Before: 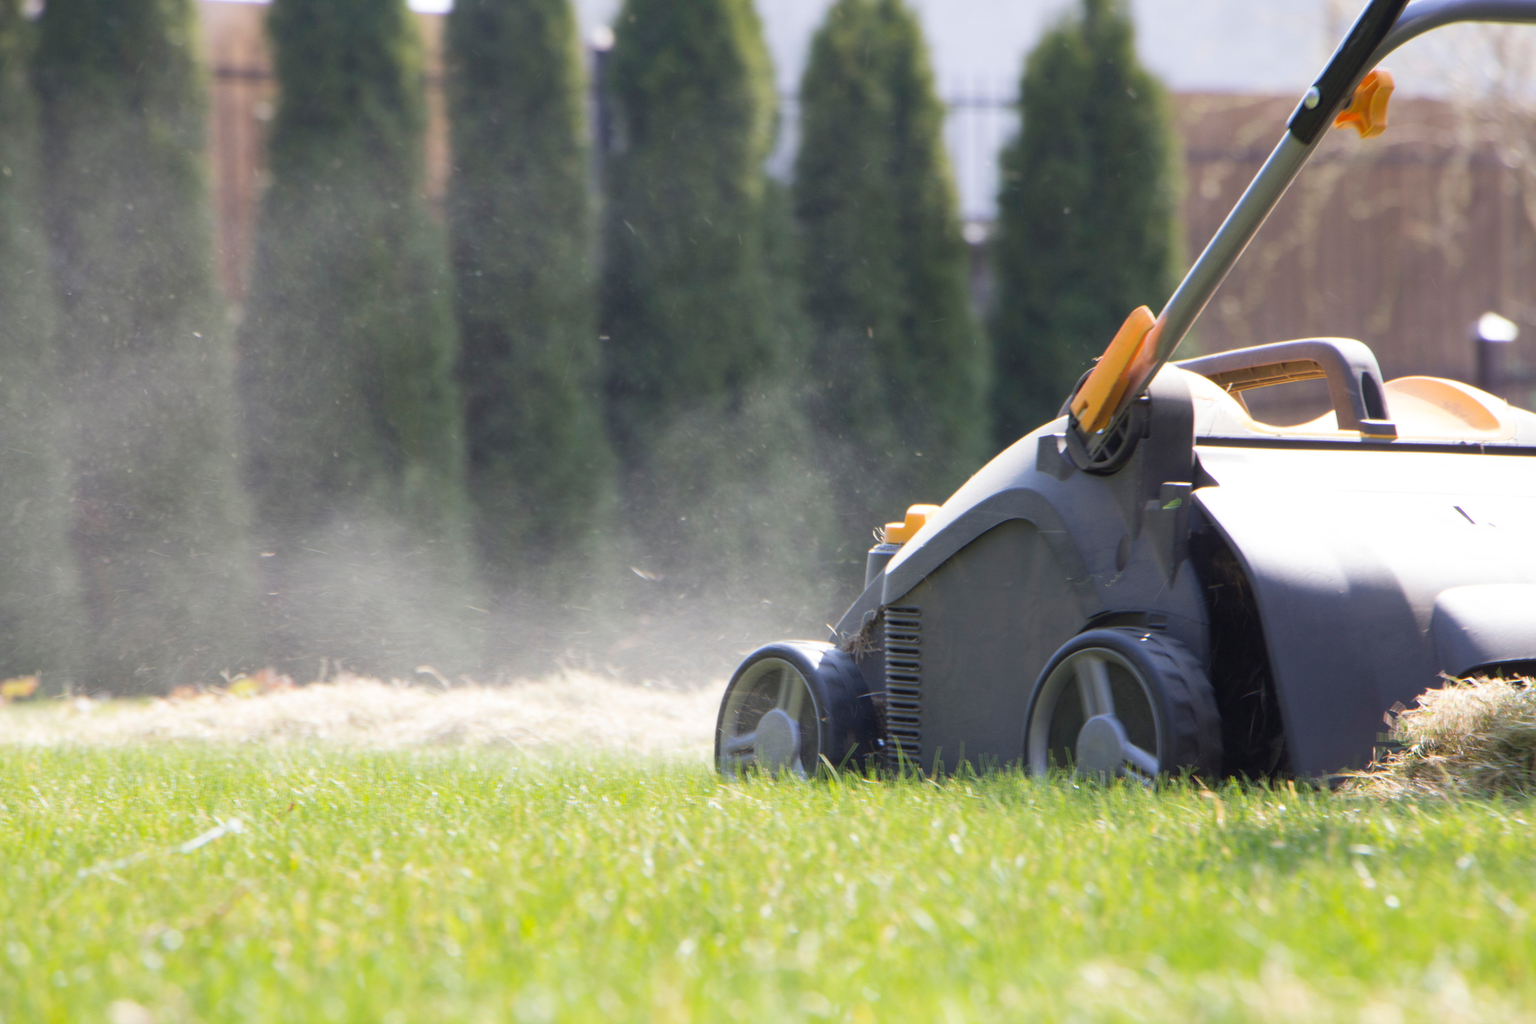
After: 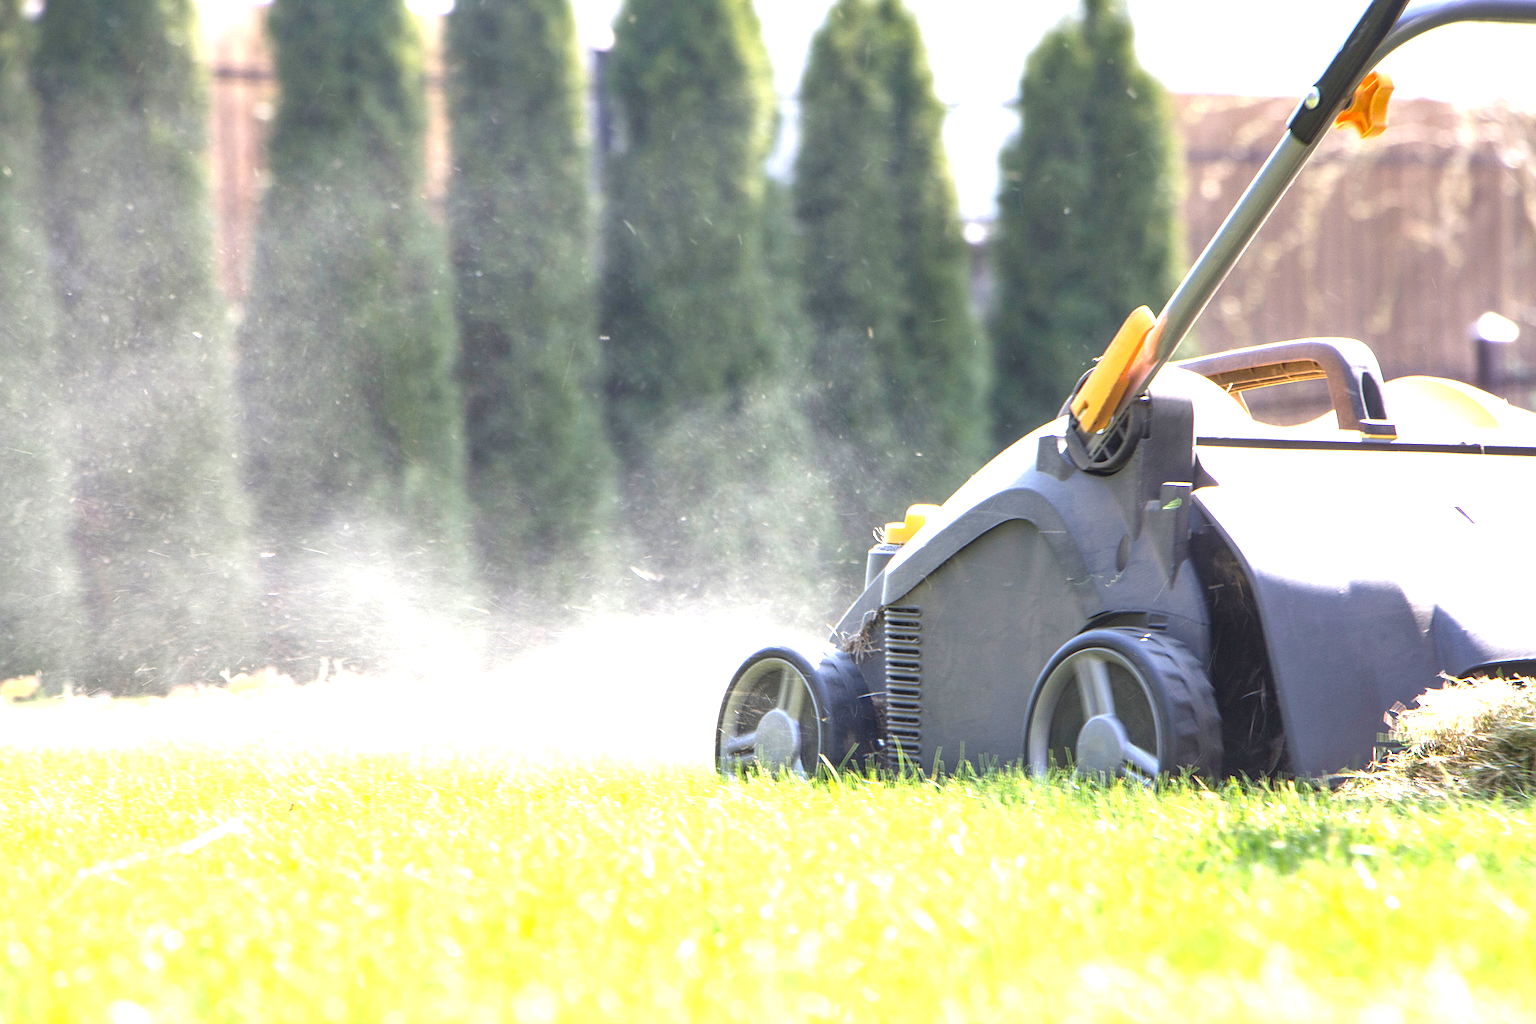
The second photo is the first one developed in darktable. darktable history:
levels: white 99.92%
exposure: black level correction 0, exposure 1.289 EV, compensate highlight preservation false
local contrast: on, module defaults
shadows and highlights: shadows 37.44, highlights -27.67, soften with gaussian
sharpen: on, module defaults
